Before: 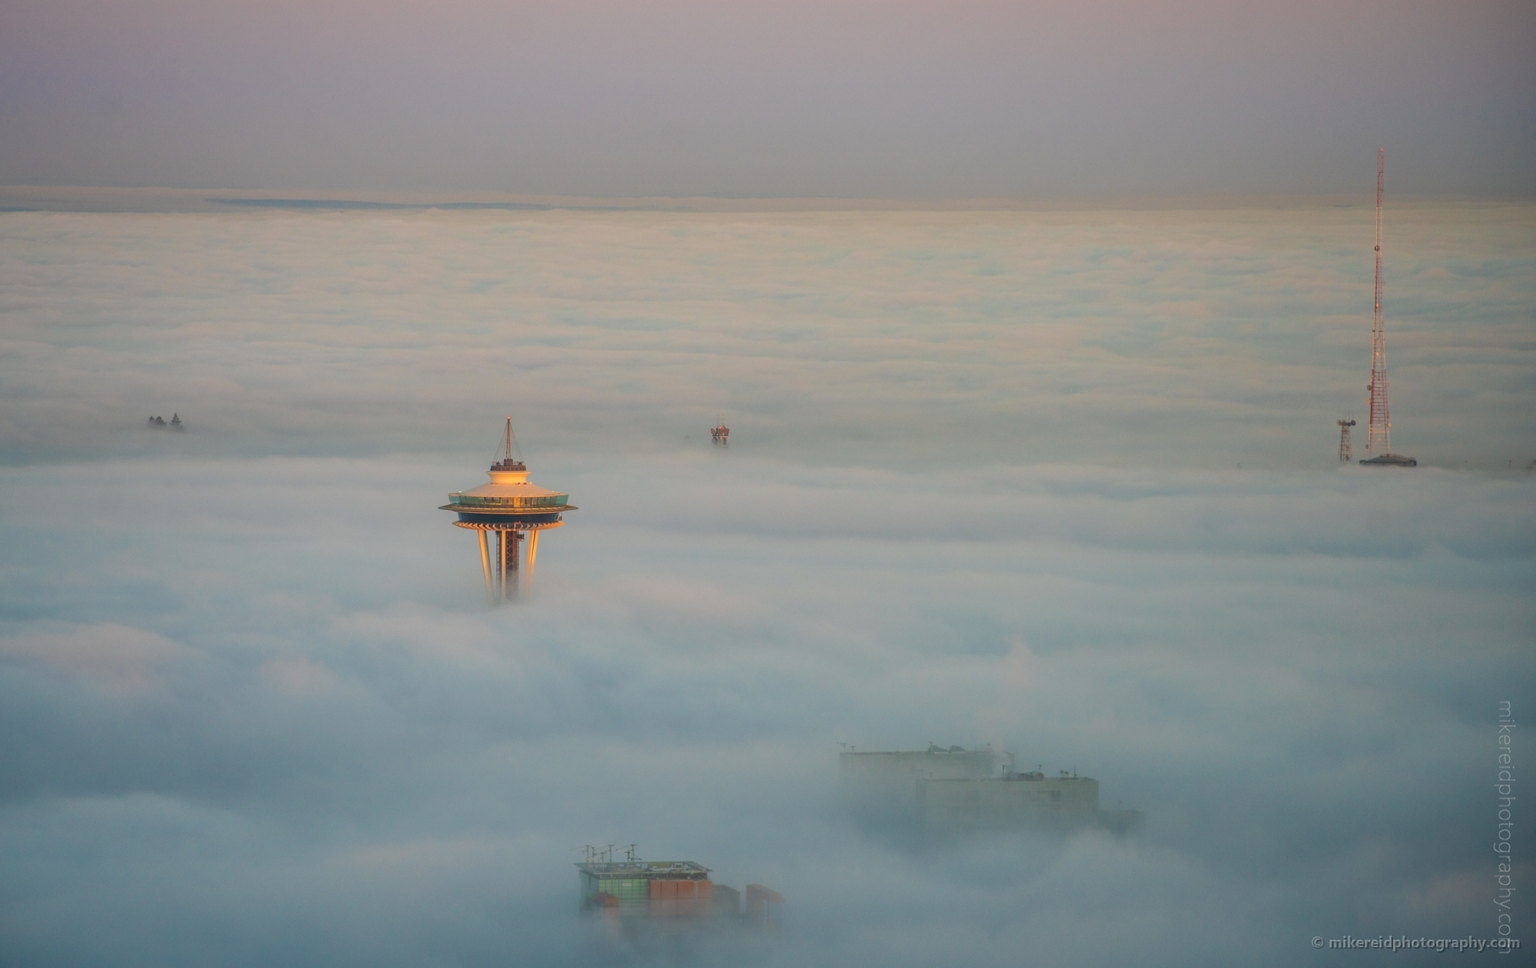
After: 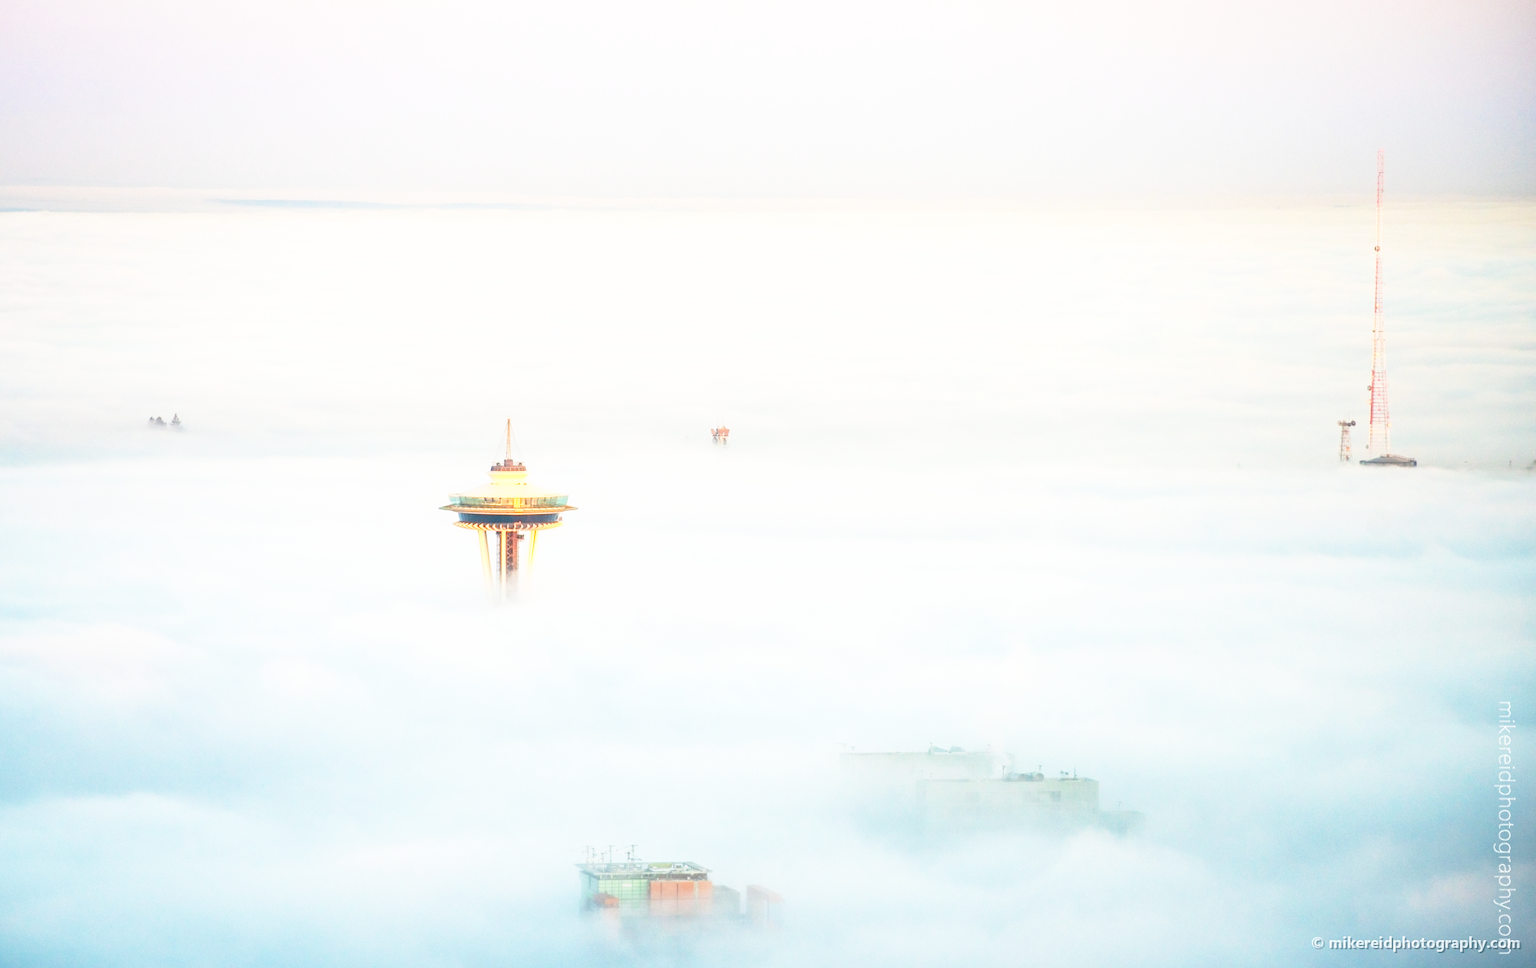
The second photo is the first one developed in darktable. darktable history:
base curve: curves: ch0 [(0, 0) (0.026, 0.03) (0.109, 0.232) (0.351, 0.748) (0.669, 0.968) (1, 1)], preserve colors none
exposure: exposure 1.16 EV, compensate exposure bias true, compensate highlight preservation false
